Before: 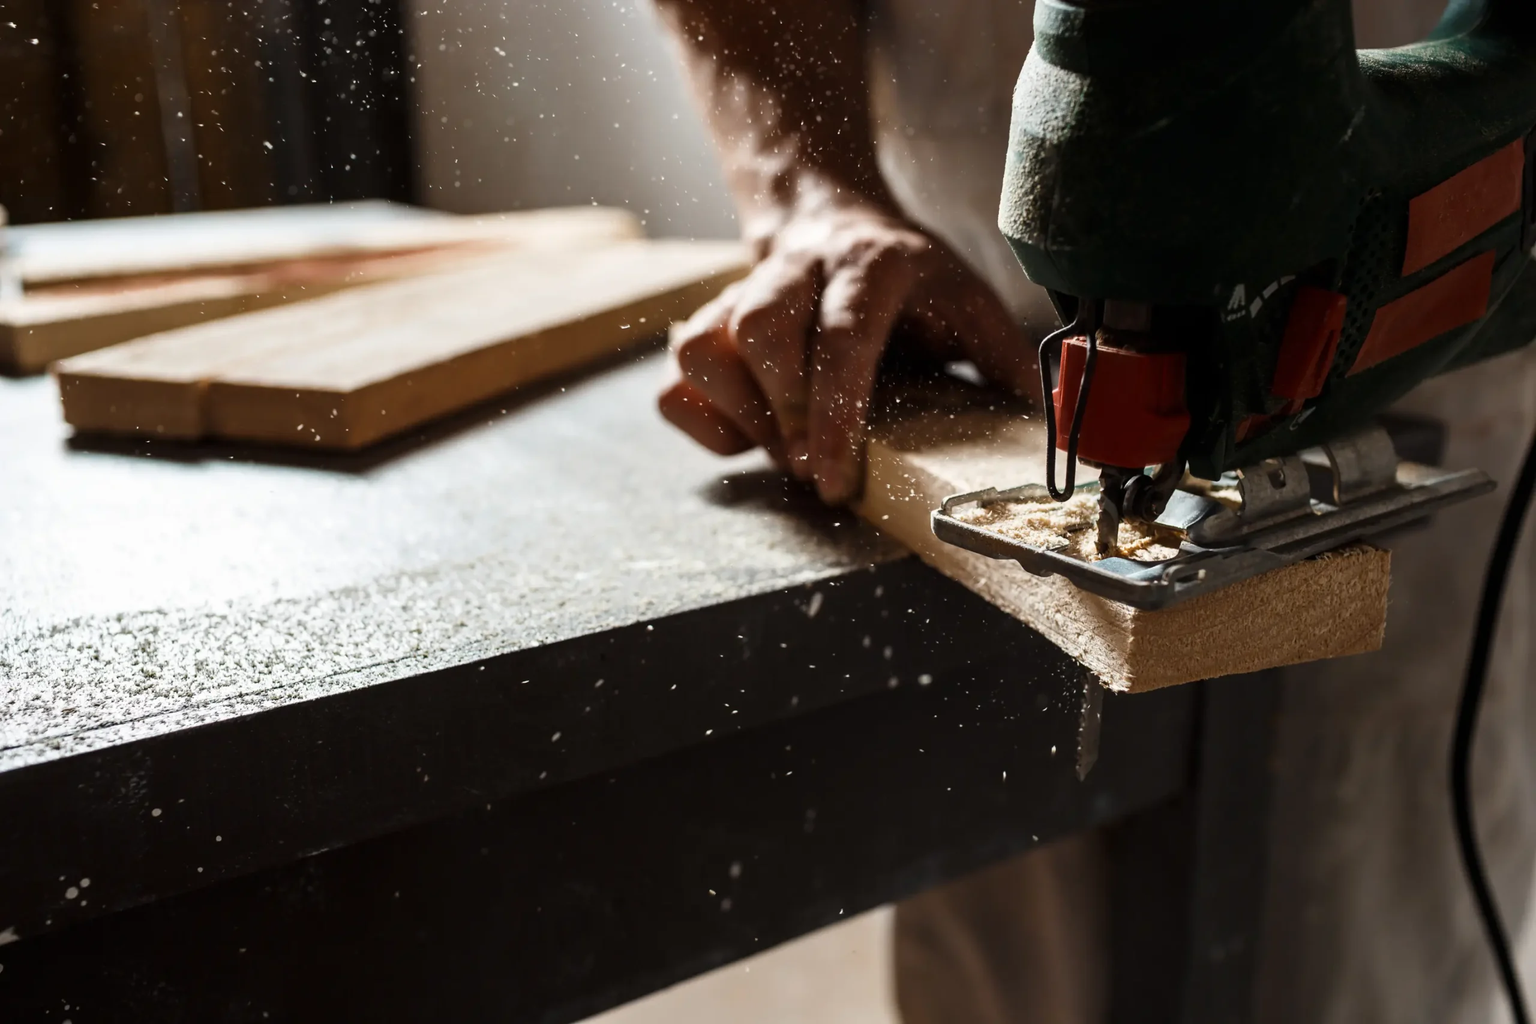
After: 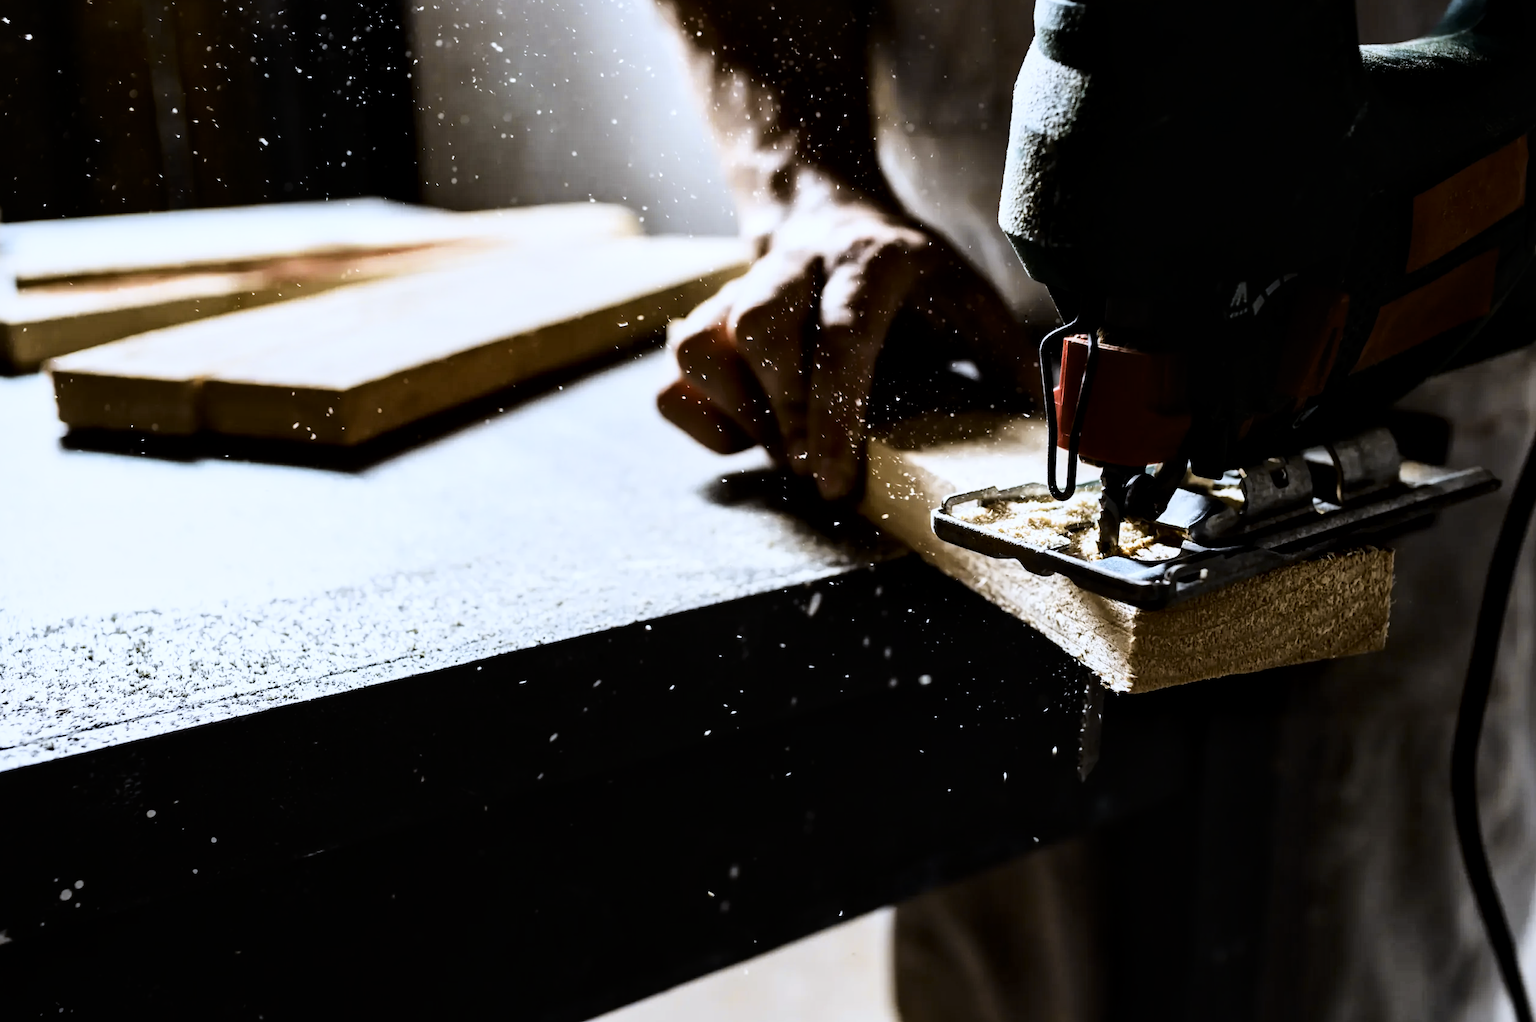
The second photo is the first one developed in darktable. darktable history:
contrast brightness saturation: contrast 0.1, saturation -0.3
local contrast: mode bilateral grid, contrast 20, coarseness 50, detail 150%, midtone range 0.2
tone equalizer: on, module defaults
white balance: red 0.931, blue 1.11
filmic rgb: black relative exposure -5 EV, hardness 2.88, contrast 1.3, highlights saturation mix -30%
exposure: black level correction -0.015, compensate highlight preservation false
crop: left 0.434%, top 0.485%, right 0.244%, bottom 0.386%
tone curve: curves: ch0 [(0, 0) (0.074, 0.04) (0.157, 0.1) (0.472, 0.515) (0.635, 0.731) (0.768, 0.878) (0.899, 0.969) (1, 1)]; ch1 [(0, 0) (0.08, 0.08) (0.3, 0.3) (0.5, 0.5) (0.539, 0.558) (0.586, 0.658) (0.69, 0.787) (0.92, 0.92) (1, 1)]; ch2 [(0, 0) (0.08, 0.08) (0.3, 0.3) (0.5, 0.5) (0.543, 0.597) (0.597, 0.679) (0.92, 0.92) (1, 1)], color space Lab, independent channels, preserve colors none
